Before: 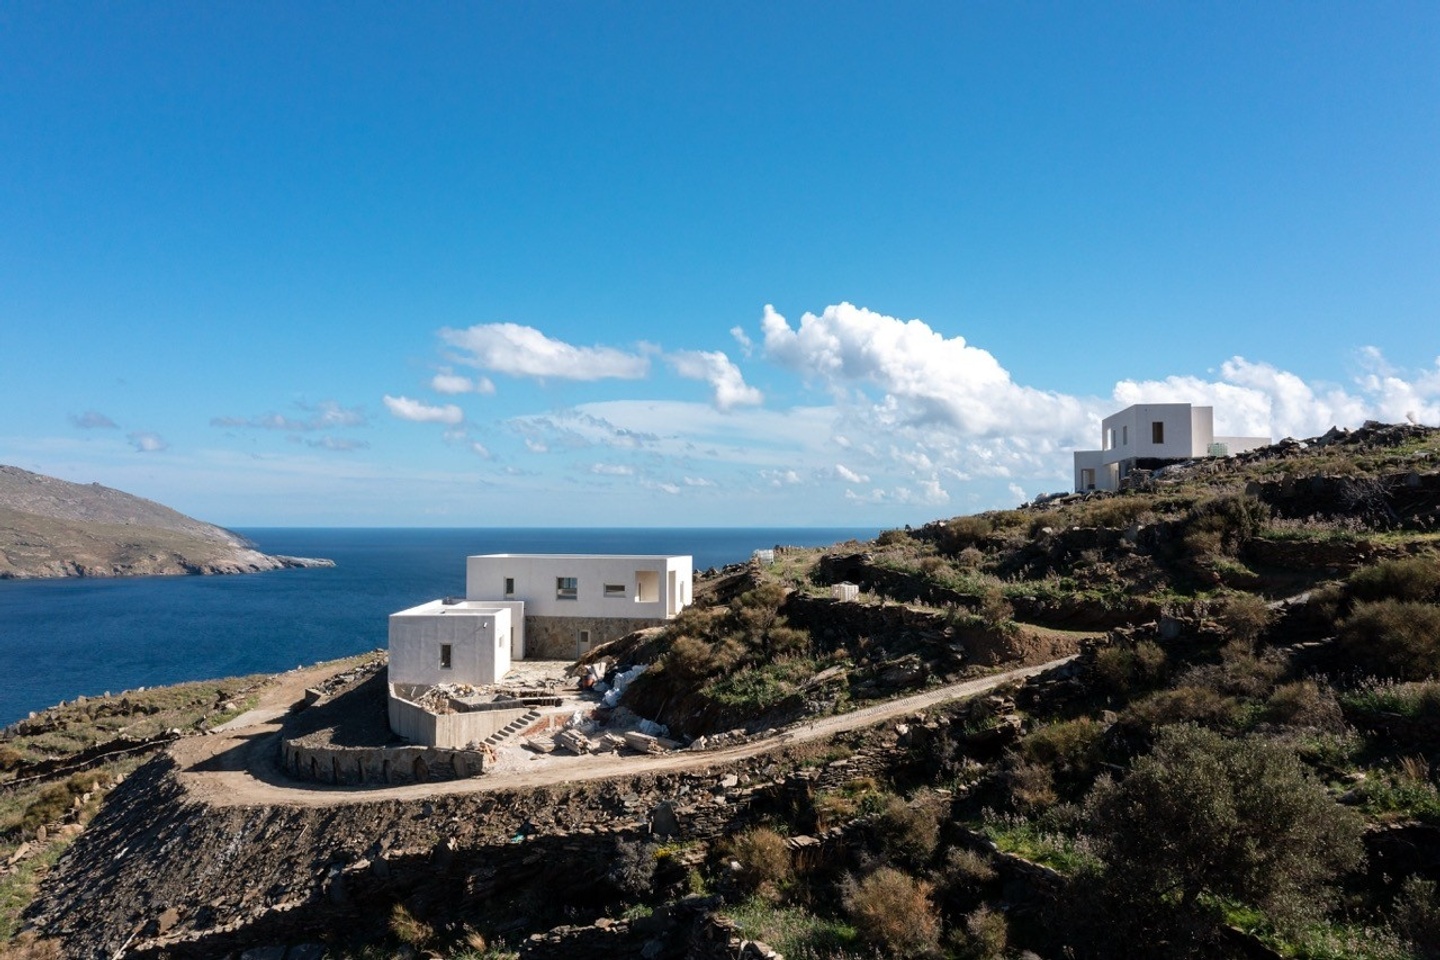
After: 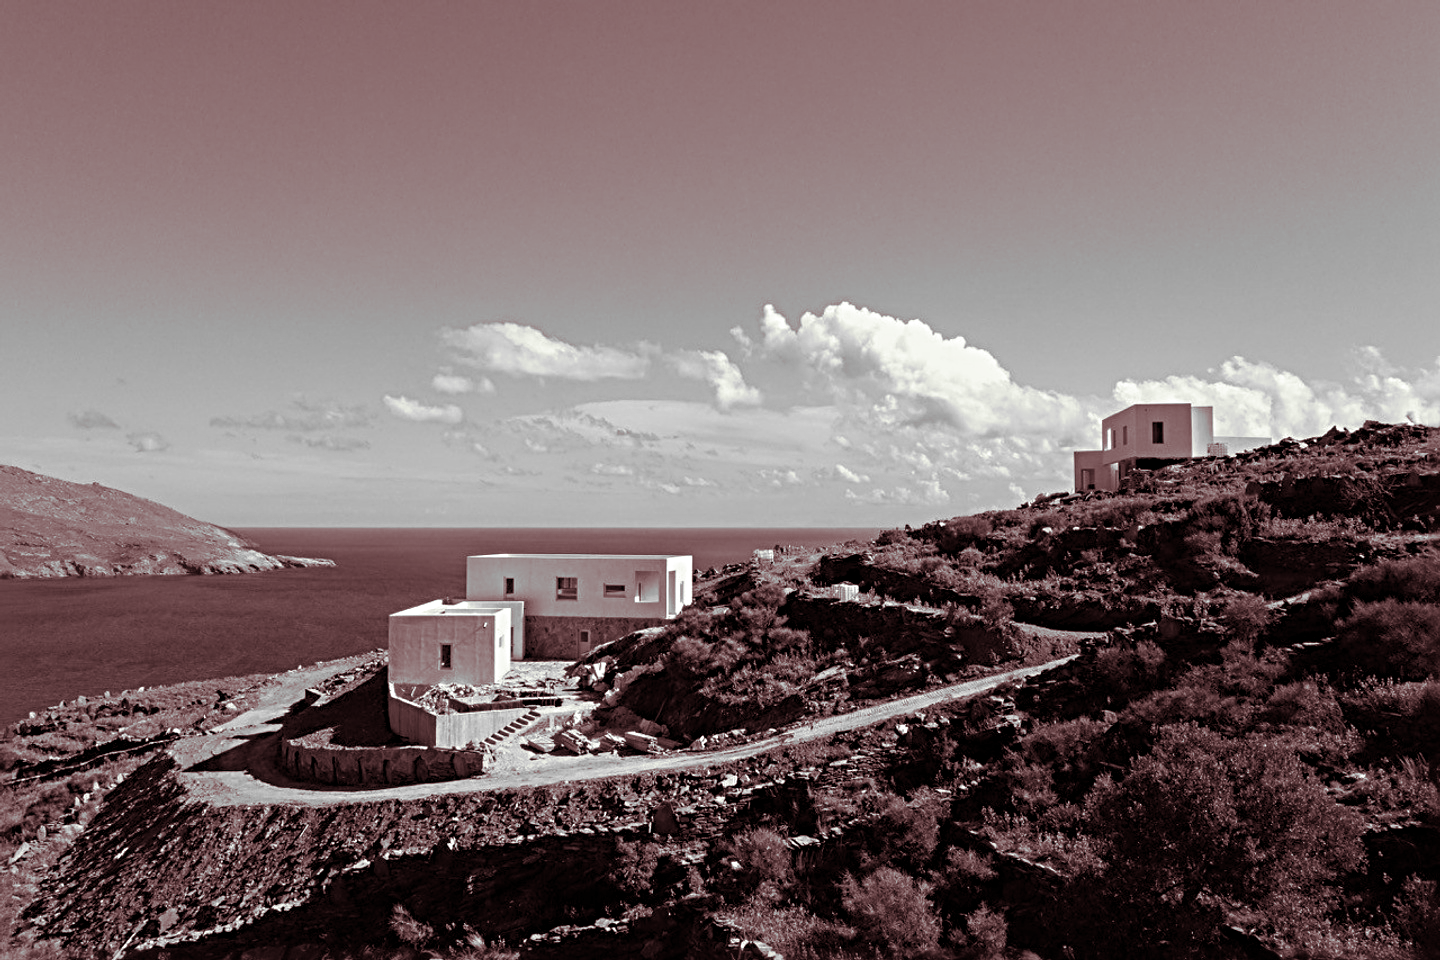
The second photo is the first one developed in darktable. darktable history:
monochrome: a 14.95, b -89.96
split-toning: on, module defaults
sharpen: radius 4.883
